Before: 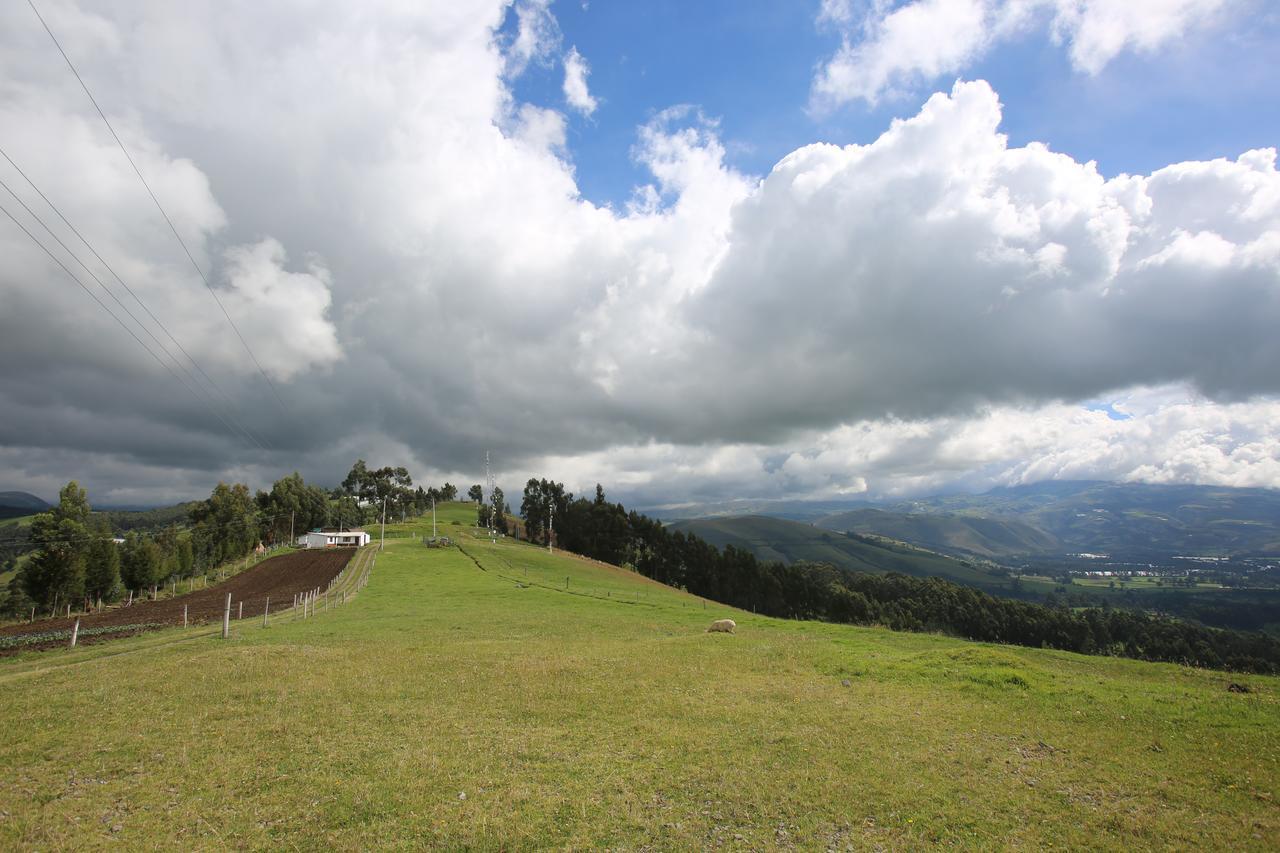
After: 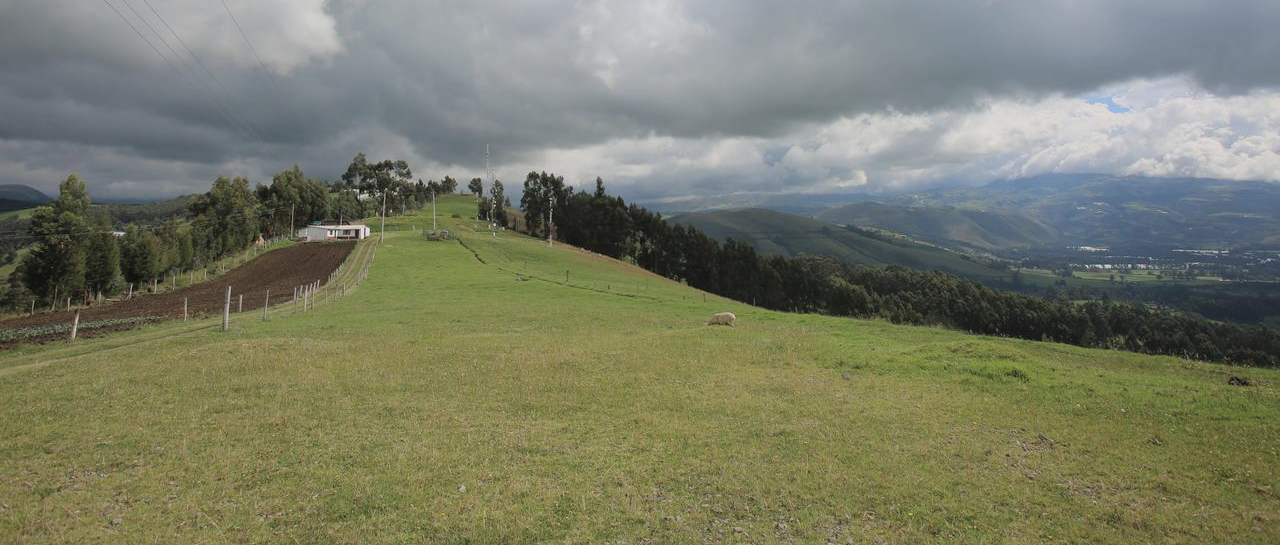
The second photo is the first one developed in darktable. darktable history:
crop and rotate: top 36.005%
contrast brightness saturation: brightness 0.126
color zones: curves: ch1 [(0.113, 0.438) (0.75, 0.5)]; ch2 [(0.12, 0.526) (0.75, 0.5)]
exposure: exposure -0.543 EV, compensate exposure bias true, compensate highlight preservation false
